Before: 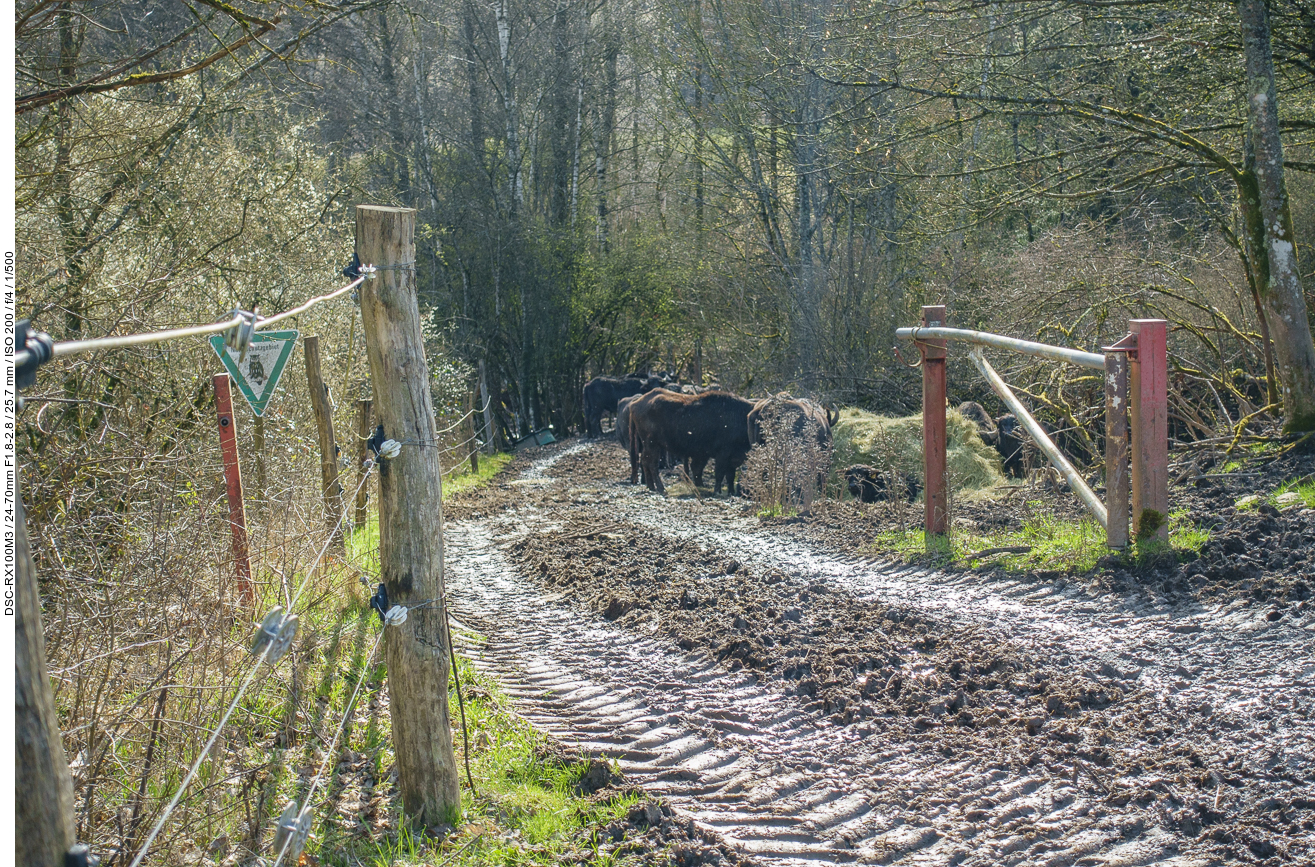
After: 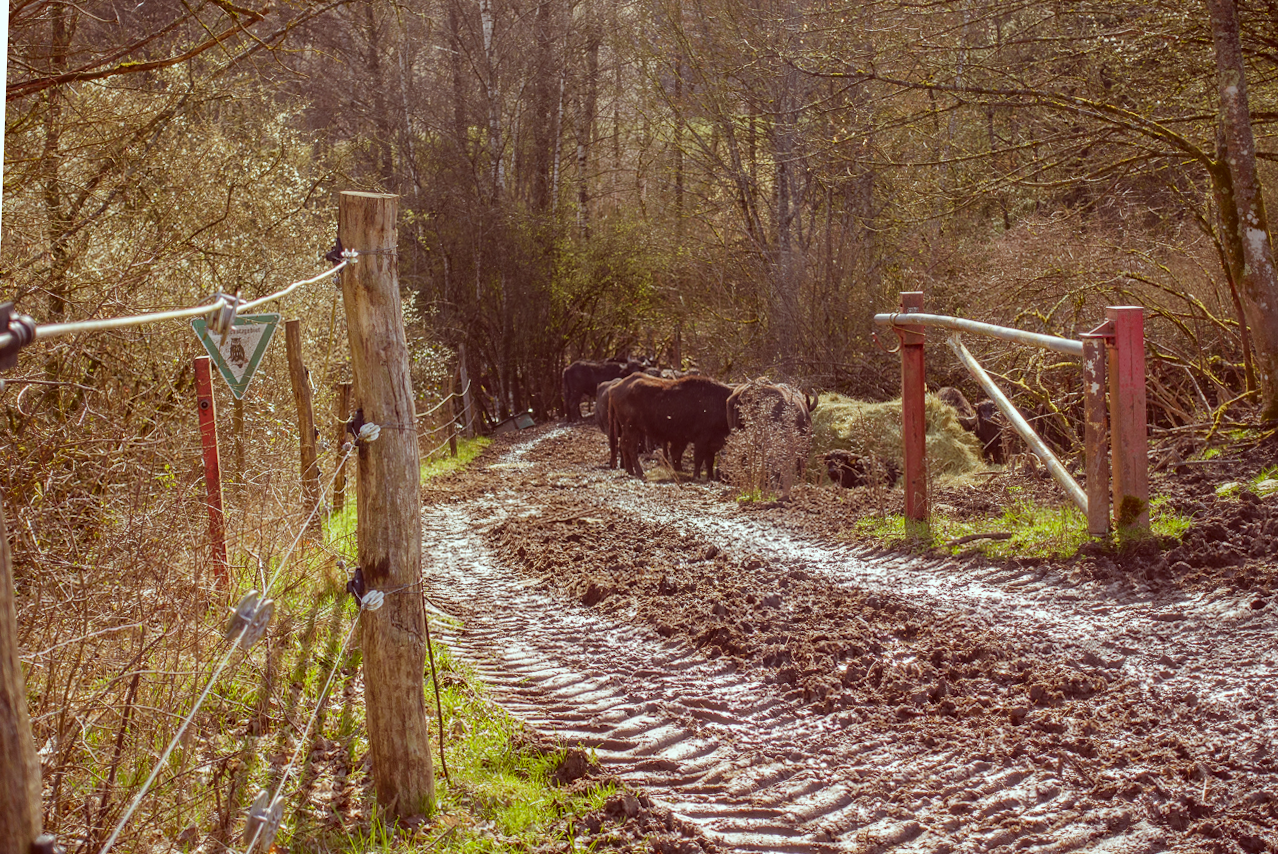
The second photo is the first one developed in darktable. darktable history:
rotate and perspective: rotation 0.226°, lens shift (vertical) -0.042, crop left 0.023, crop right 0.982, crop top 0.006, crop bottom 0.994
base curve: curves: ch0 [(0, 0) (0.74, 0.67) (1, 1)]
crop: left 0.434%, top 0.485%, right 0.244%, bottom 0.386%
rgb levels: mode RGB, independent channels, levels [[0, 0.5, 1], [0, 0.521, 1], [0, 0.536, 1]]
color correction: highlights a* -7.23, highlights b* -0.161, shadows a* 20.08, shadows b* 11.73
